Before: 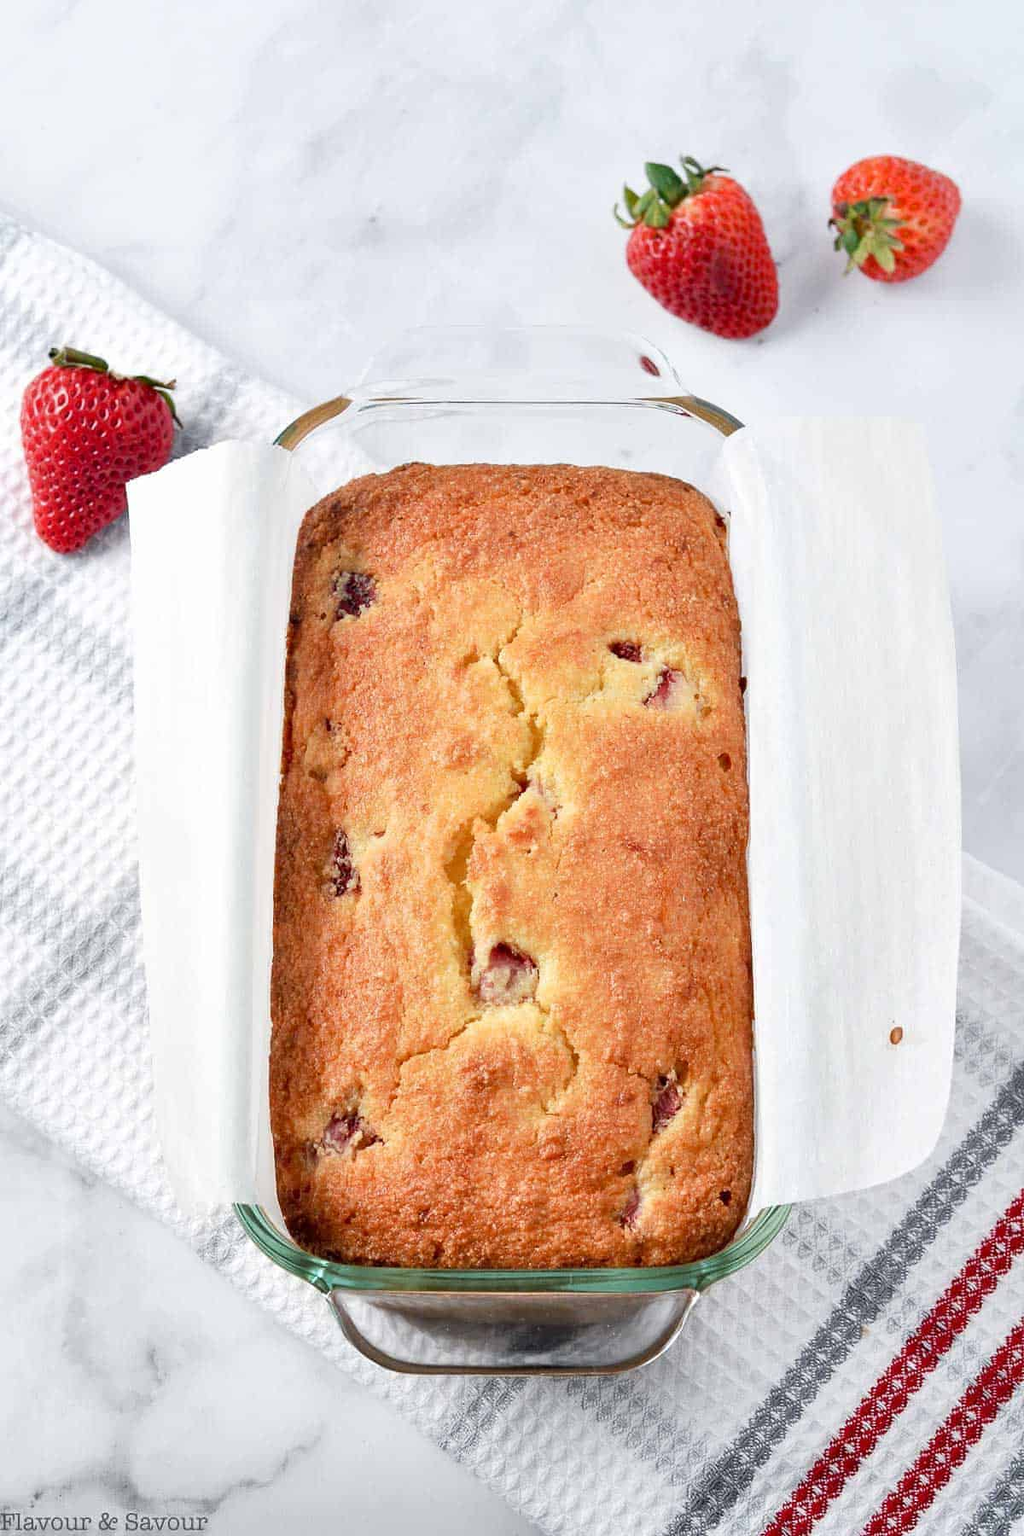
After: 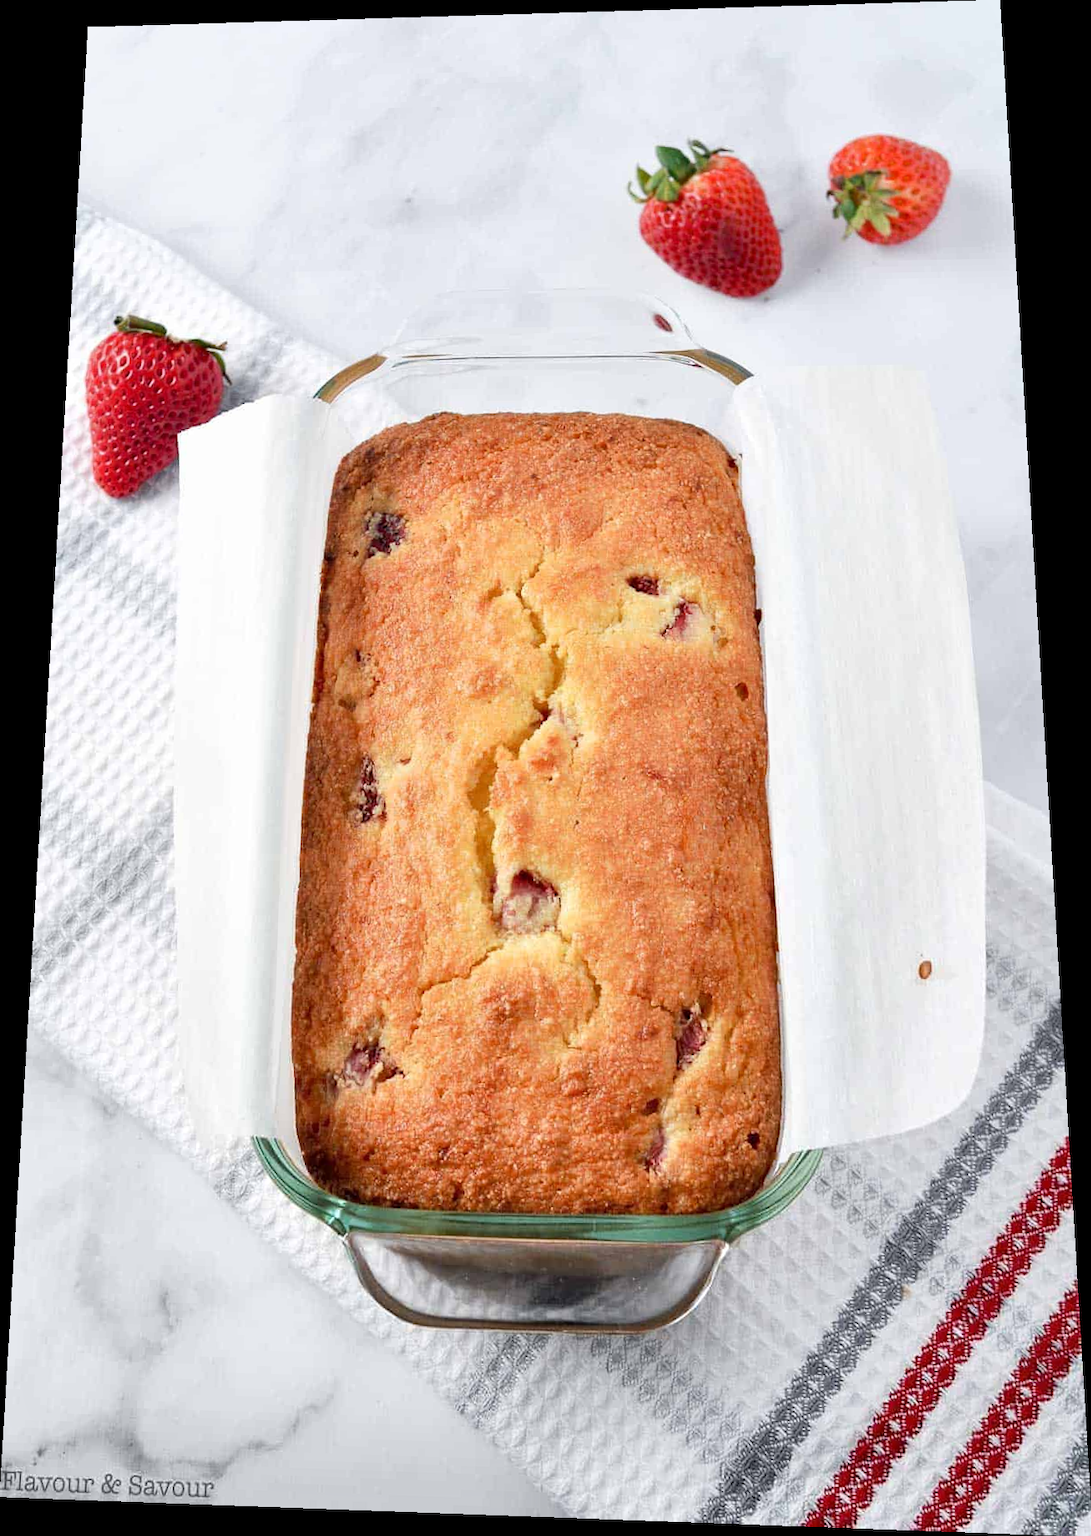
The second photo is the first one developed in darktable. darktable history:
tone equalizer: on, module defaults
rotate and perspective: rotation 0.128°, lens shift (vertical) -0.181, lens shift (horizontal) -0.044, shear 0.001, automatic cropping off
